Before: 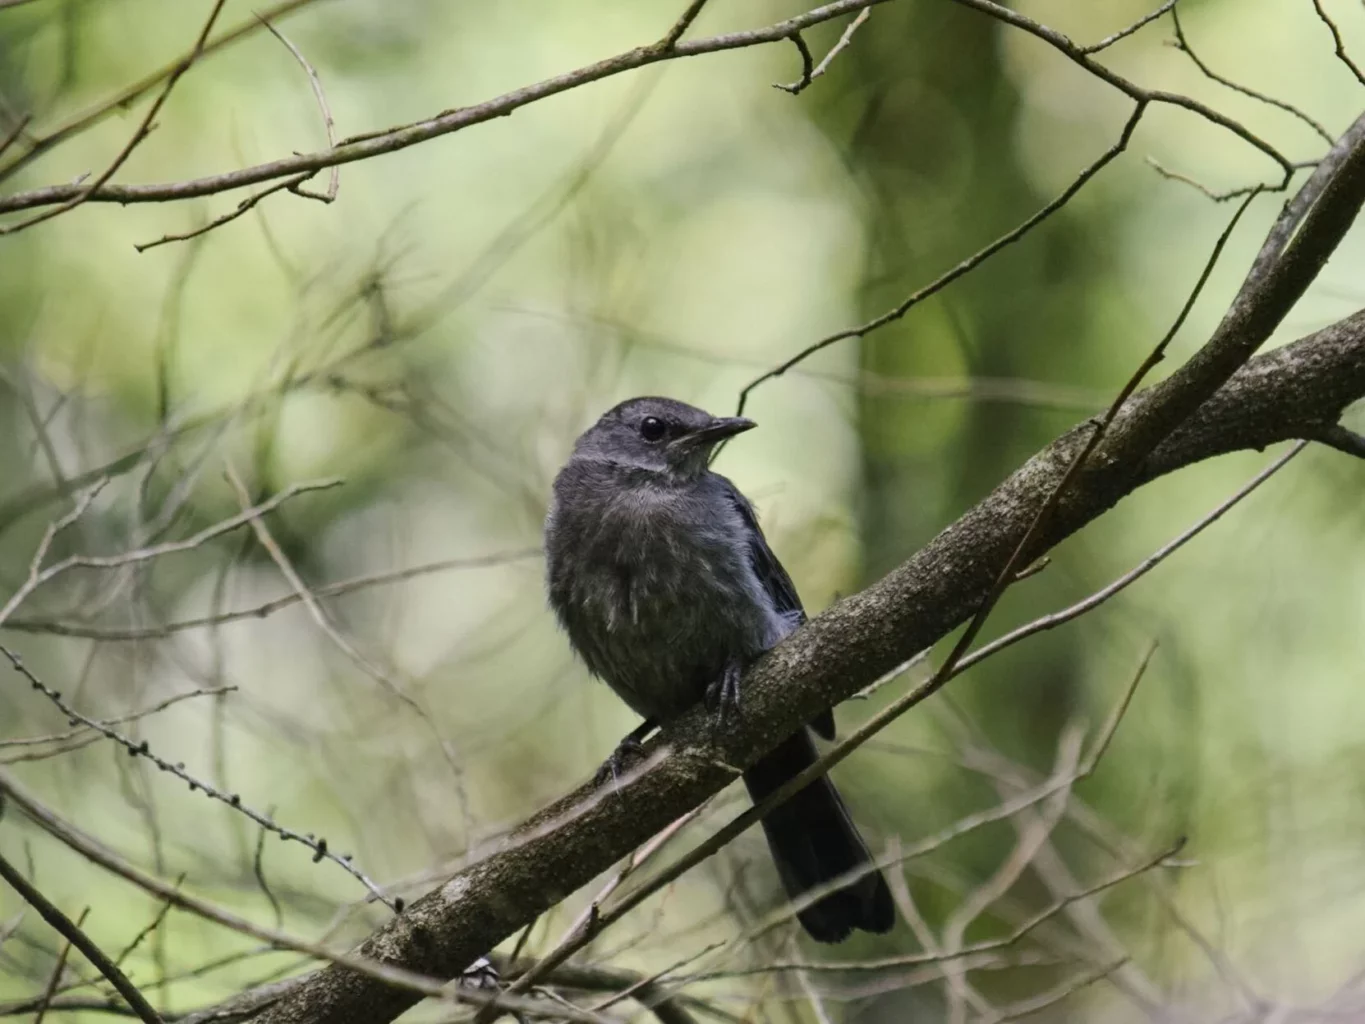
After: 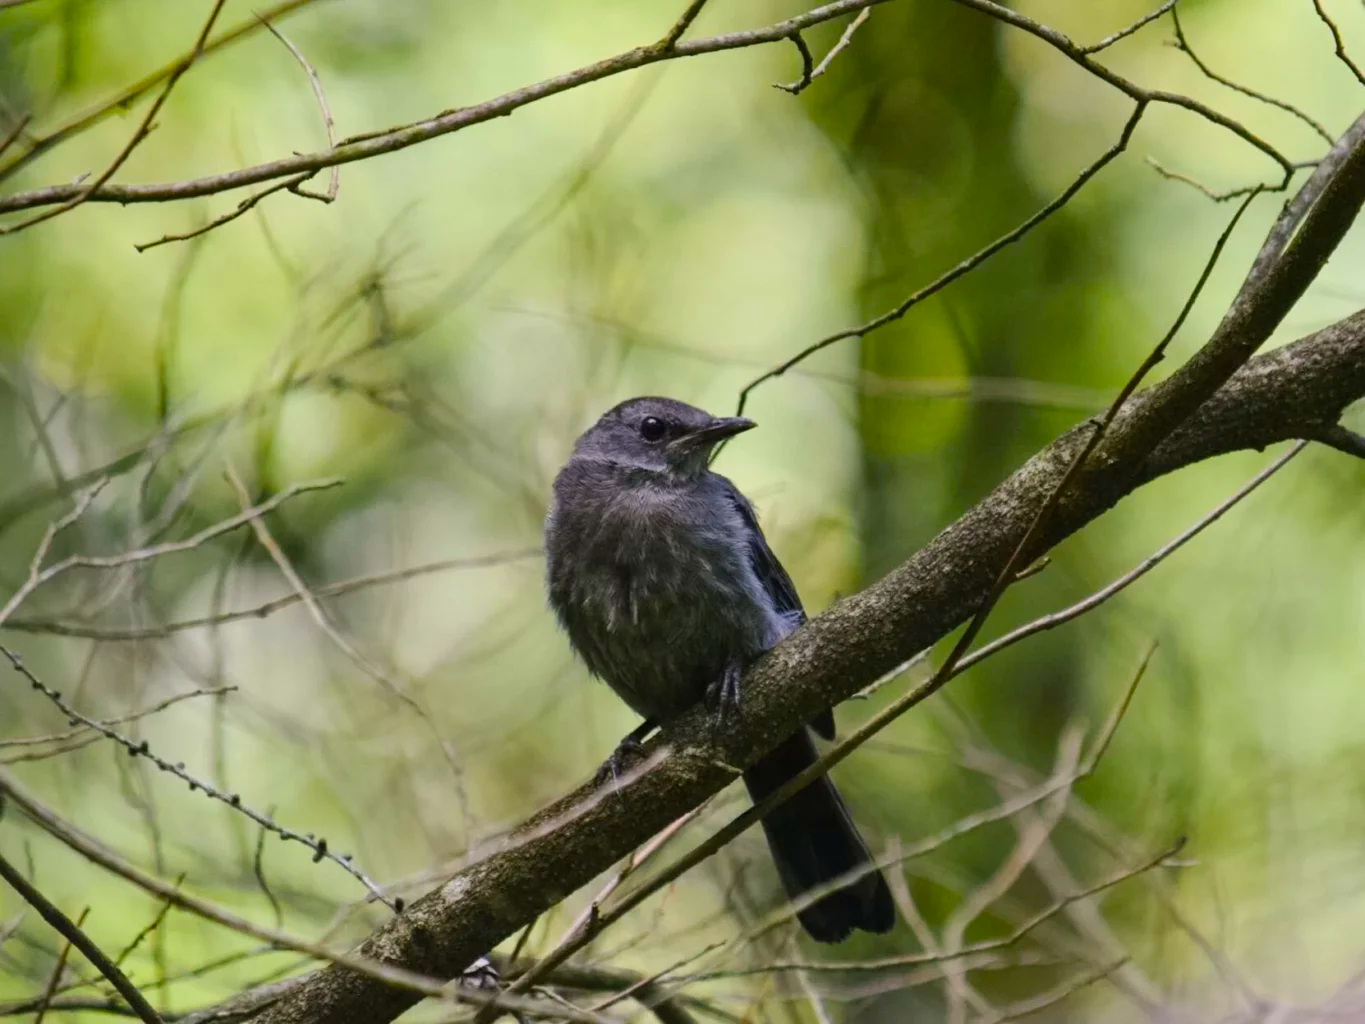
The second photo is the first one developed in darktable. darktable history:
color balance rgb: perceptual saturation grading › global saturation 25.716%, global vibrance 30.873%
